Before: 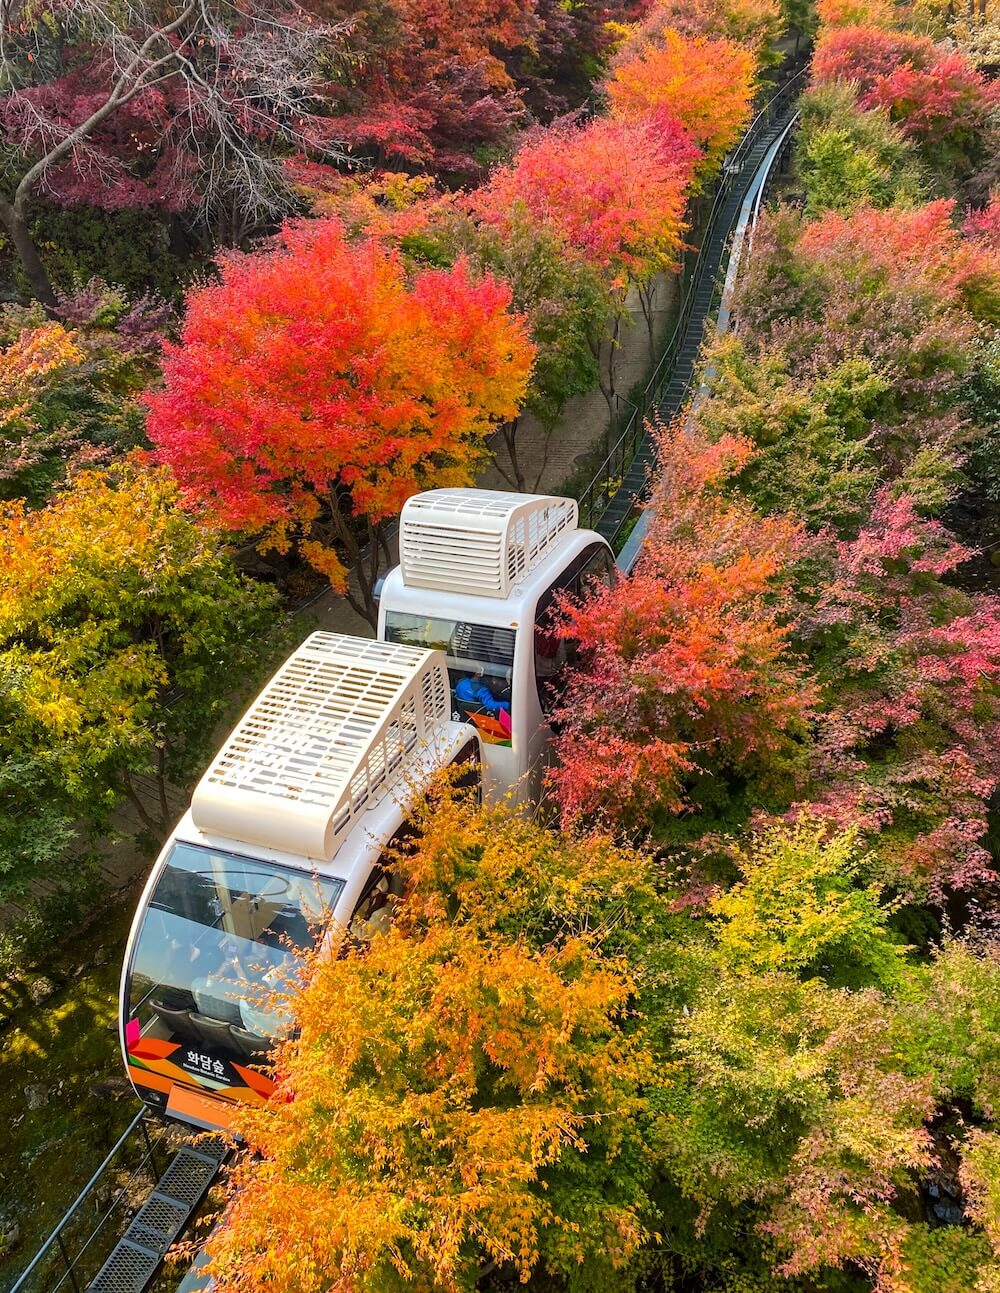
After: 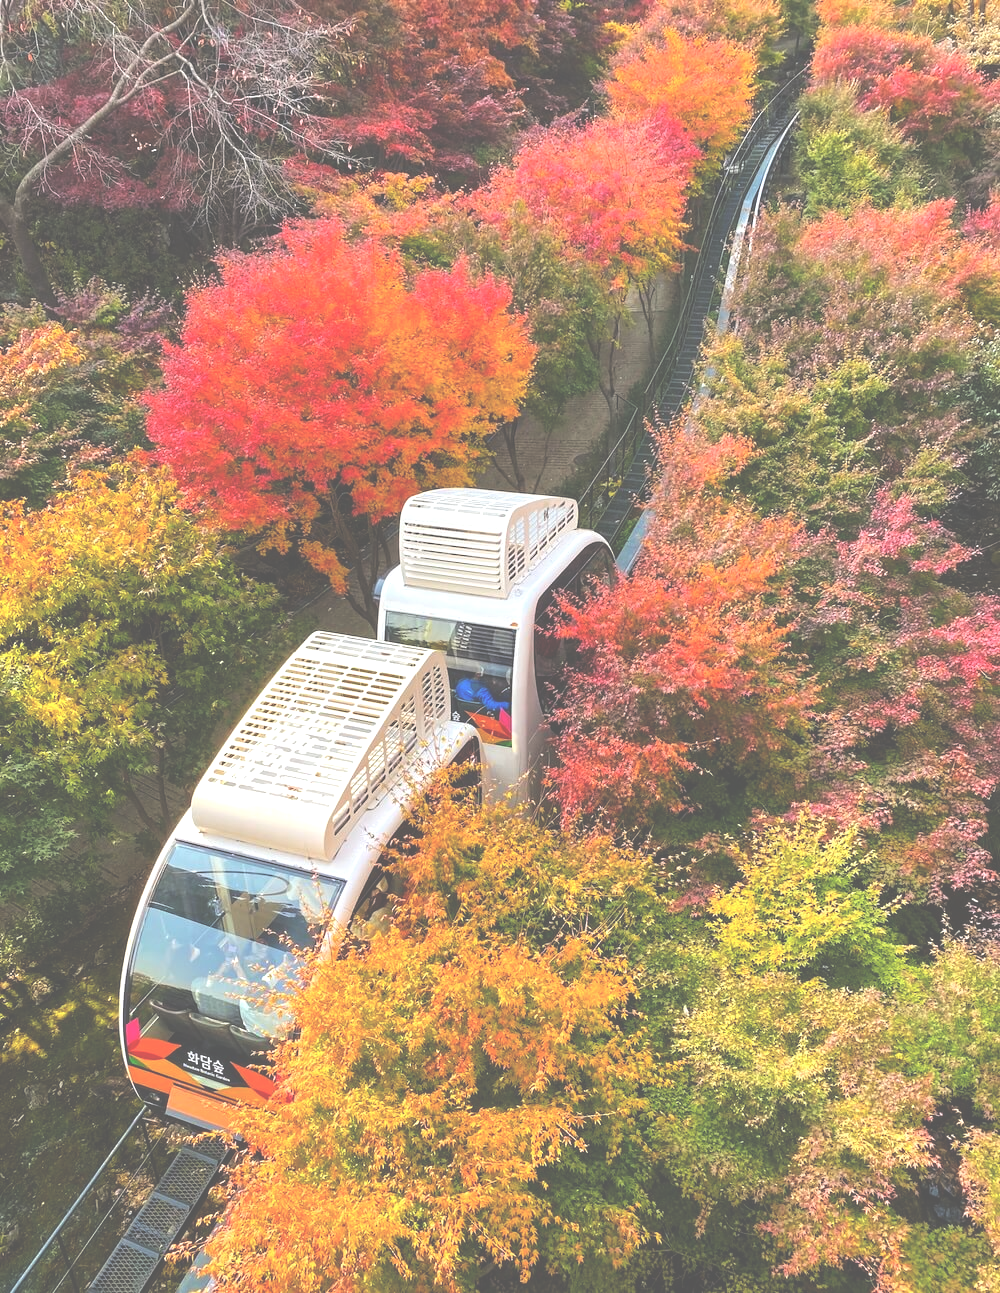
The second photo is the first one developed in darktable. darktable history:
exposure: black level correction -0.071, exposure 0.5 EV, compensate highlight preservation false
sharpen: radius 5.325, amount 0.312, threshold 26.433
